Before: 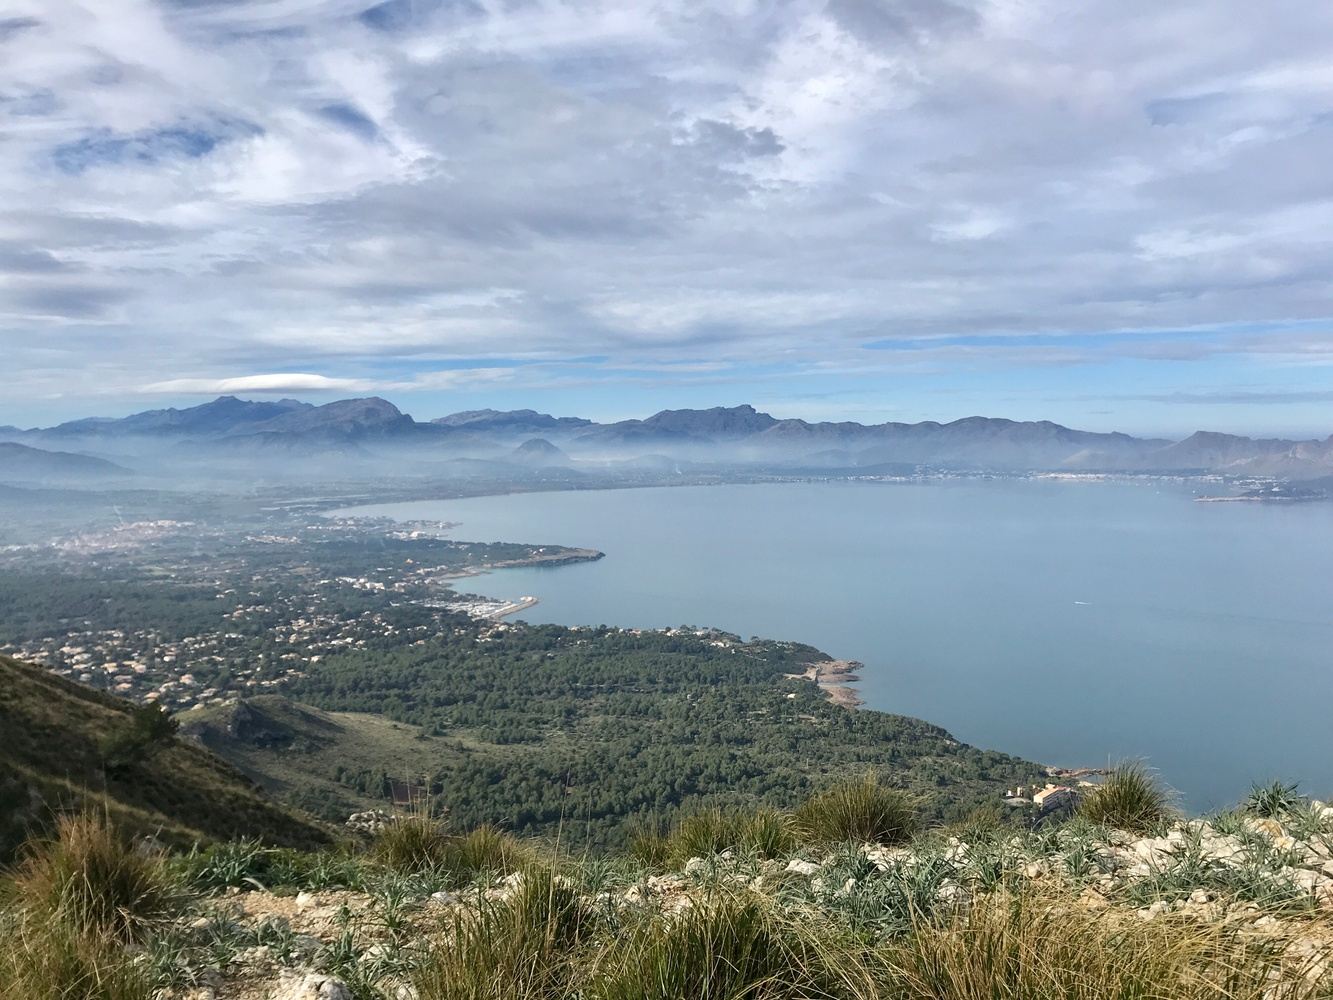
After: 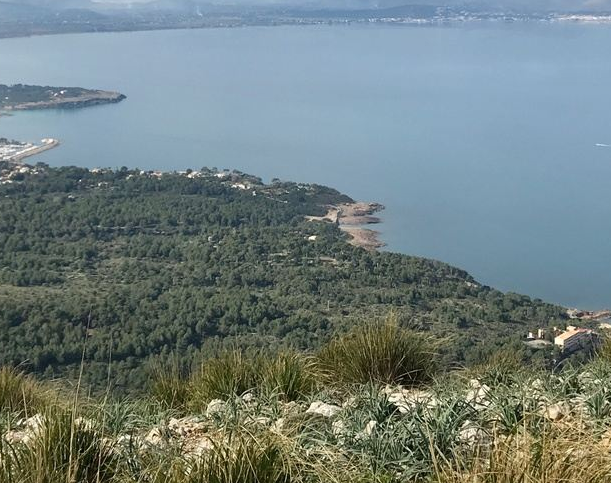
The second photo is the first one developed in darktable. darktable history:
shadows and highlights: radius 125.46, shadows 30.51, highlights -30.51, low approximation 0.01, soften with gaussian
crop: left 35.976%, top 45.819%, right 18.162%, bottom 5.807%
